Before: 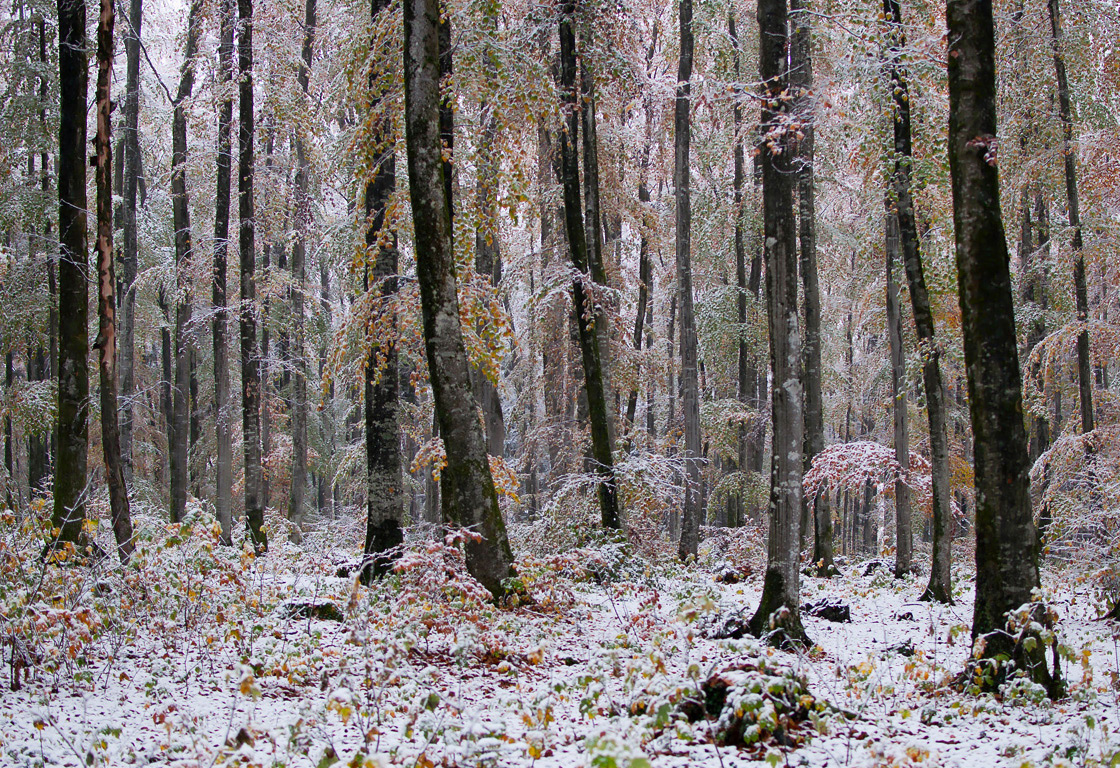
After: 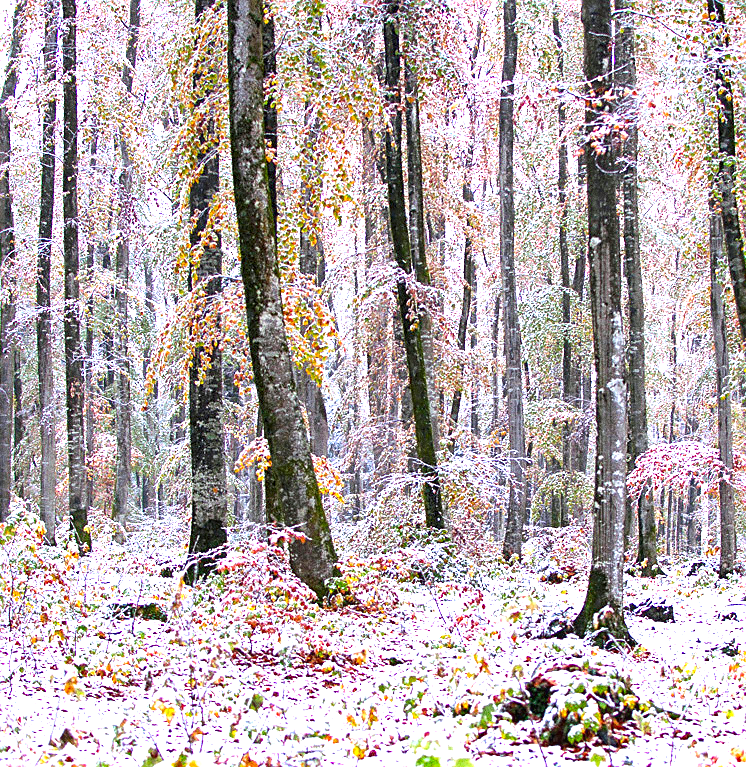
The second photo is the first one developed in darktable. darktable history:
local contrast: highlights 99%, shadows 86%, detail 160%, midtone range 0.2
crop and rotate: left 15.754%, right 17.579%
sharpen: on, module defaults
white balance: red 0.984, blue 1.059
exposure: black level correction 0, exposure 1.5 EV, compensate exposure bias true, compensate highlight preservation false
contrast brightness saturation: brightness -0.02, saturation 0.35
grain: coarseness 0.09 ISO, strength 40%
